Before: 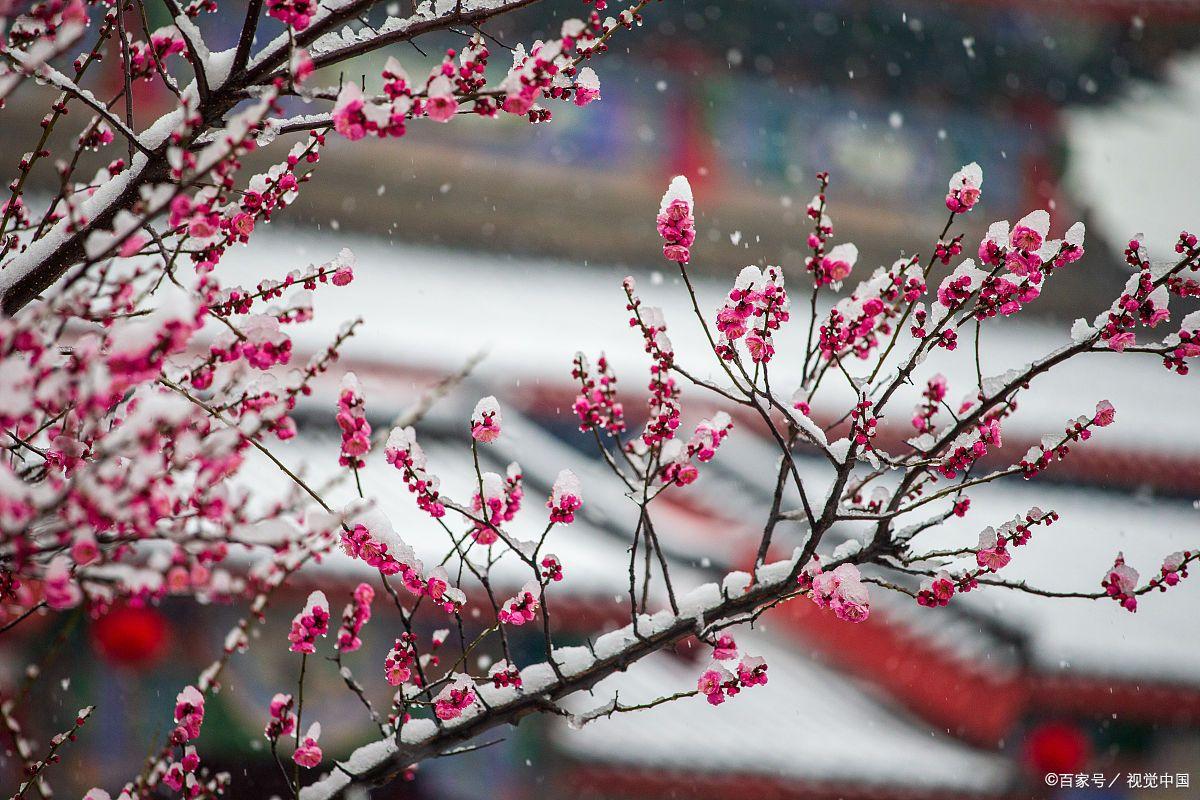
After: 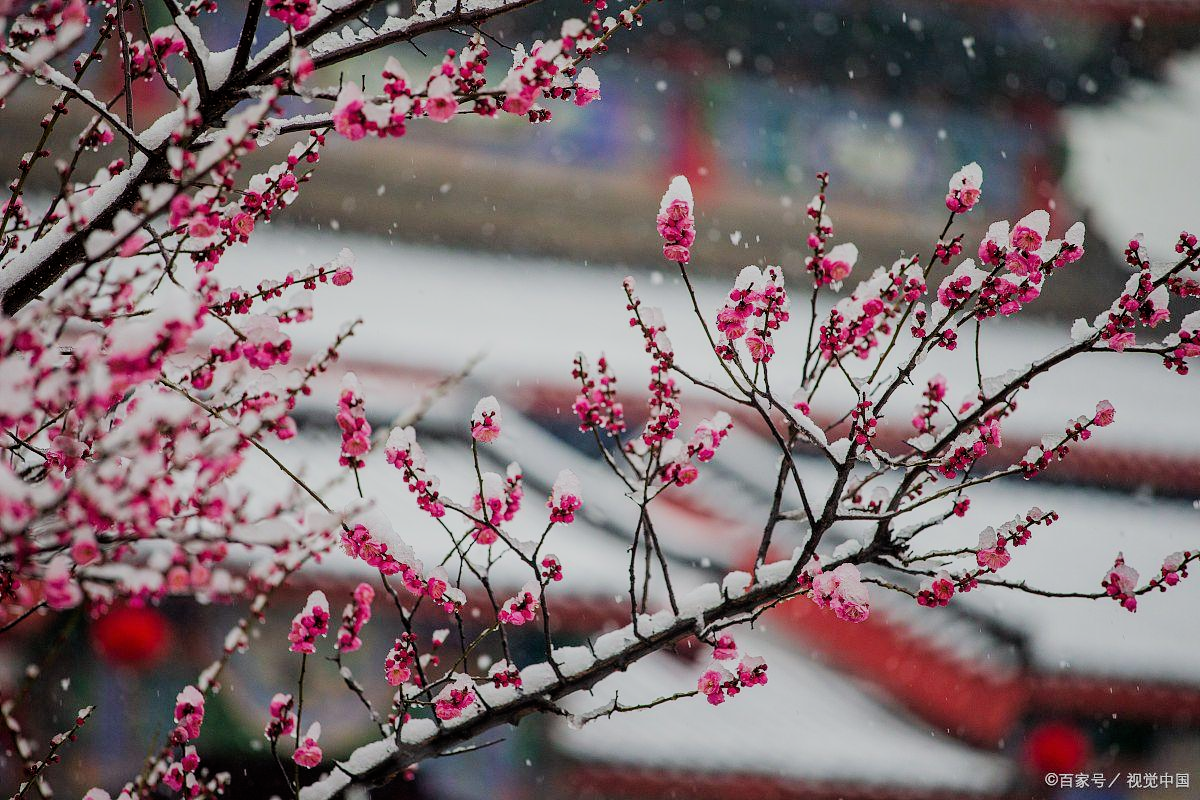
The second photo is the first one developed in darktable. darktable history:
filmic rgb: black relative exposure -7.65 EV, white relative exposure 4.56 EV, threshold 5.99 EV, hardness 3.61, enable highlight reconstruction true
